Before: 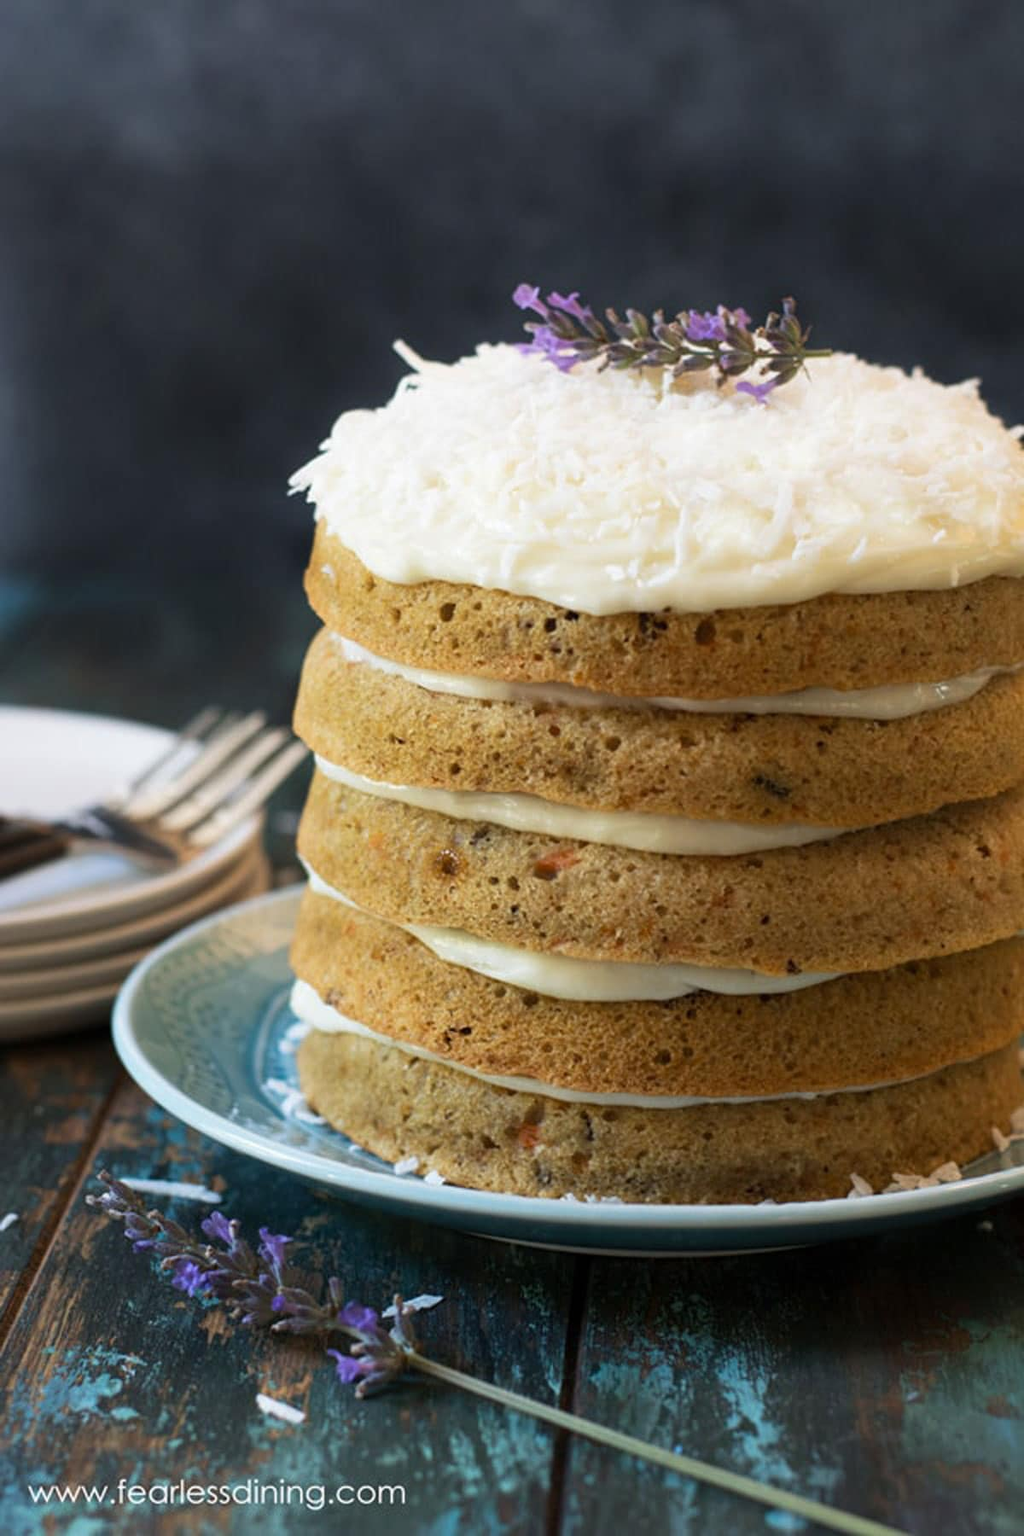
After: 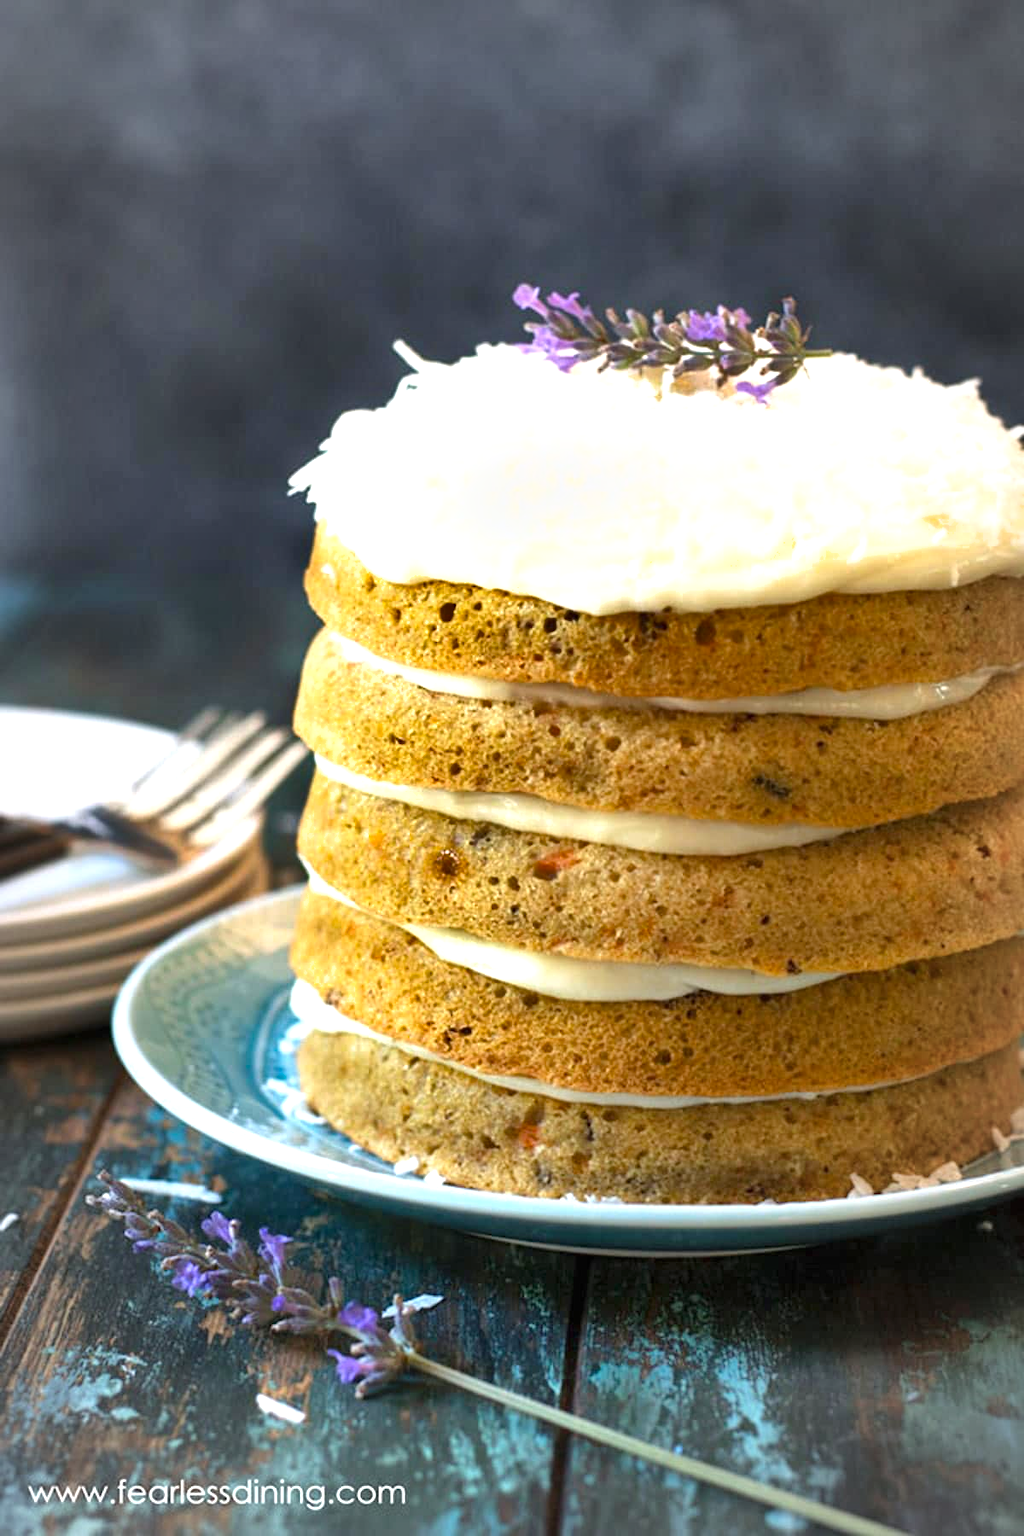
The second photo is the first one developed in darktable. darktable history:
vignetting: brightness -0.203, automatic ratio true
color balance rgb: perceptual saturation grading › global saturation 9.682%, perceptual brilliance grading › global brilliance 9.325%, perceptual brilliance grading › shadows 15.841%
exposure: black level correction 0, exposure 0.499 EV, compensate highlight preservation false
shadows and highlights: shadows 60.86, soften with gaussian
